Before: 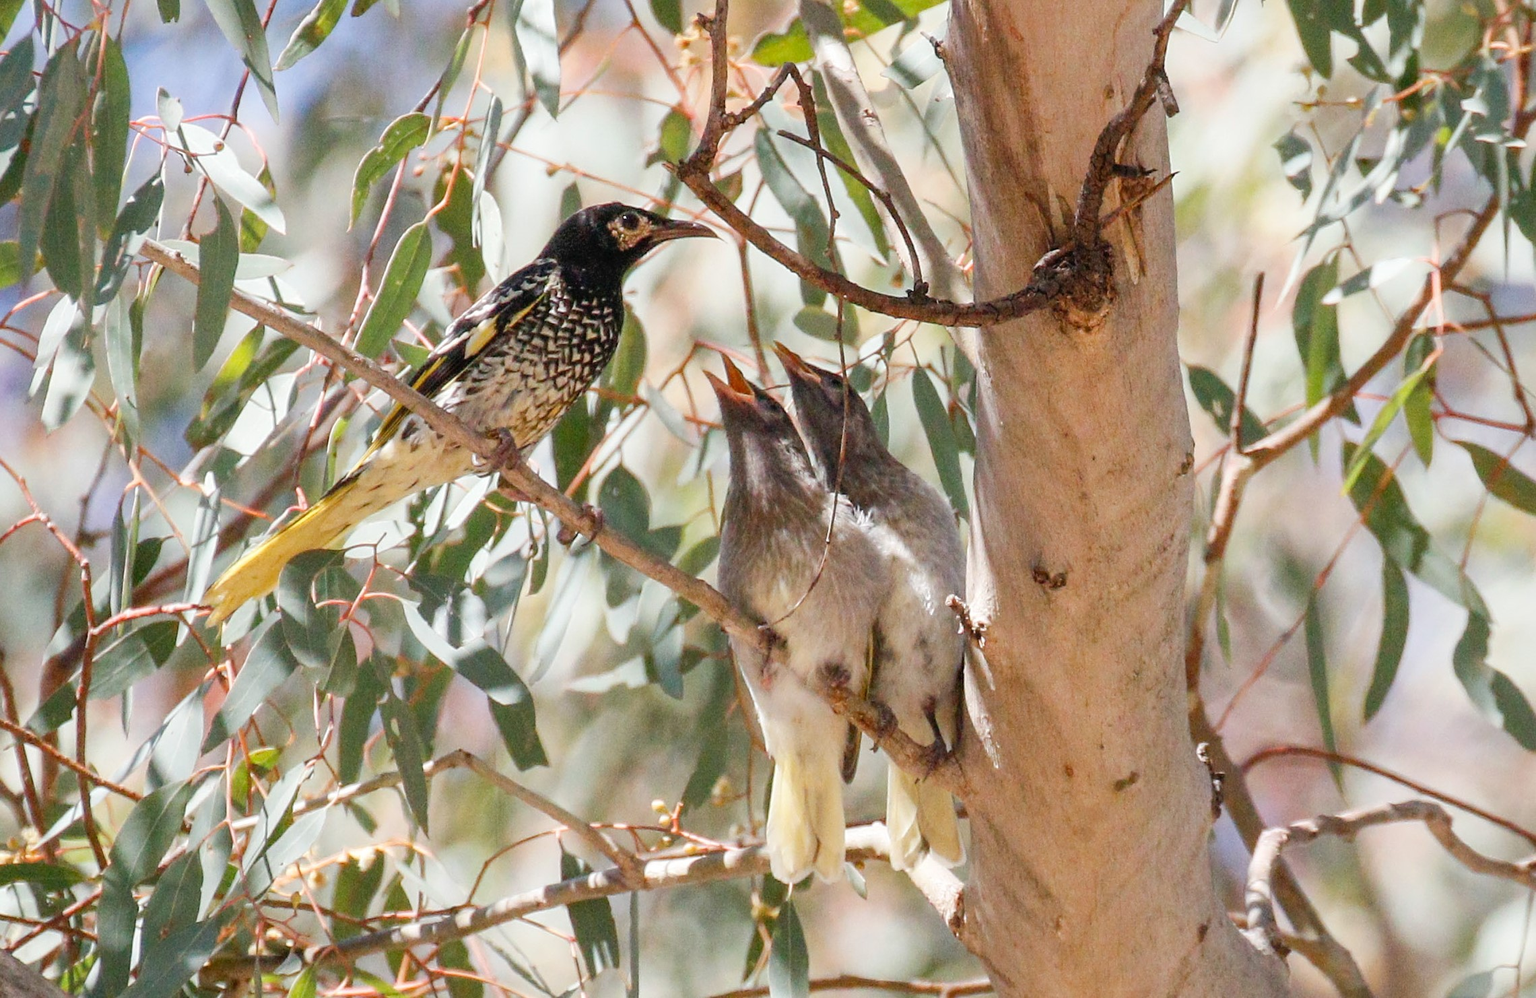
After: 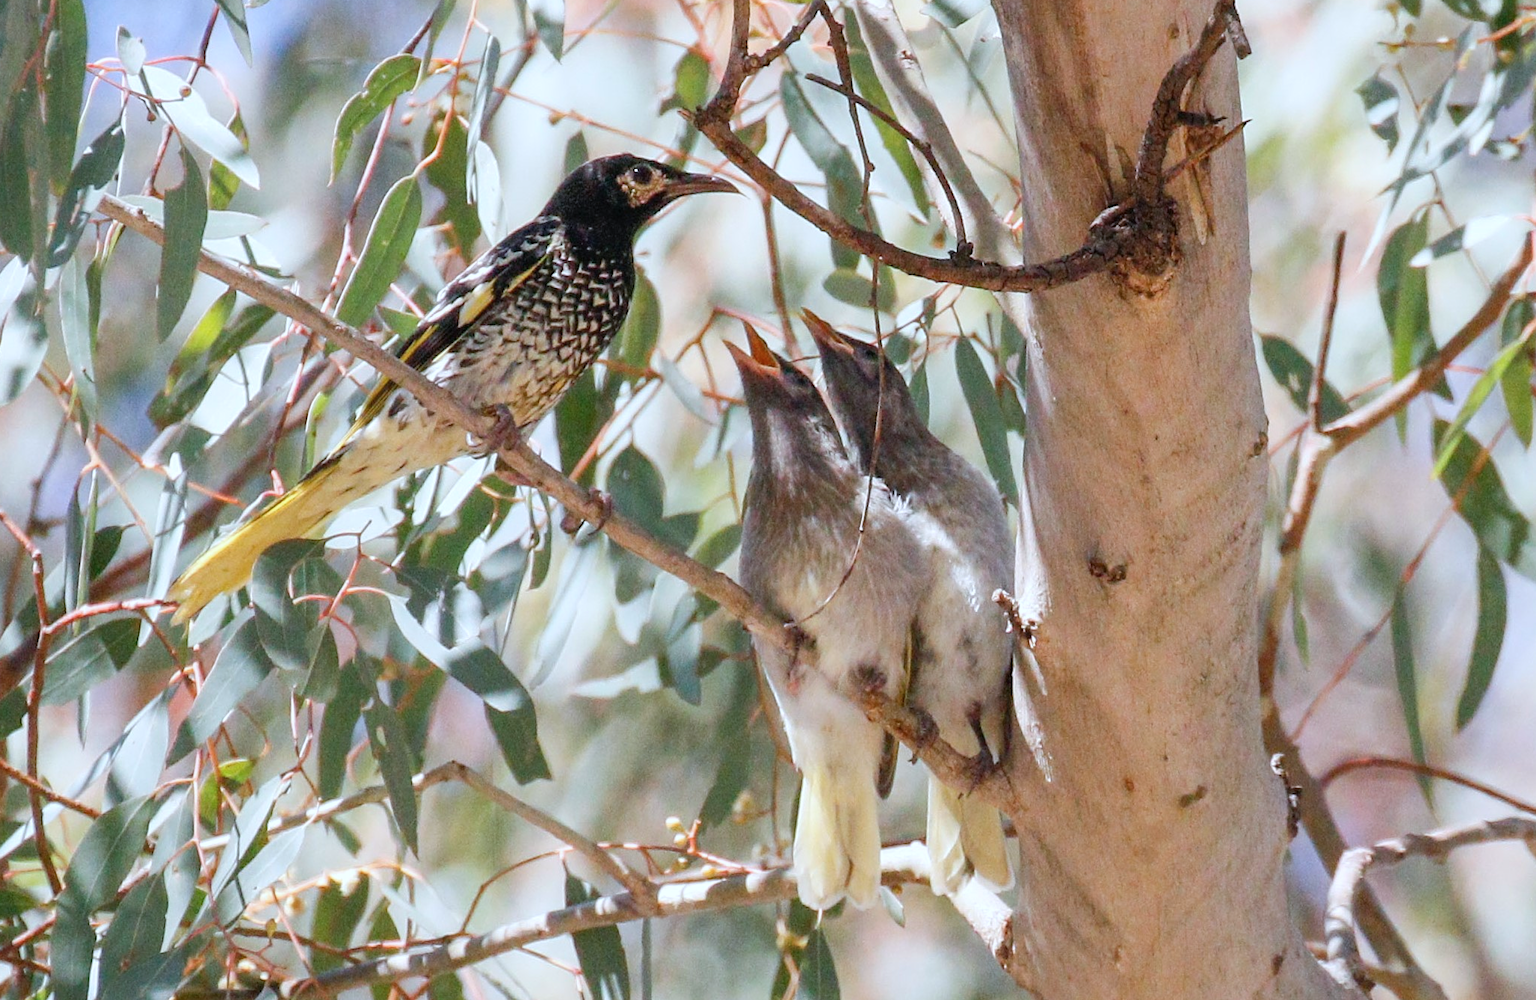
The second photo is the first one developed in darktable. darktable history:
crop: left 3.402%, top 6.474%, right 6.482%, bottom 3.176%
color calibration: x 0.367, y 0.379, temperature 4402.92 K
